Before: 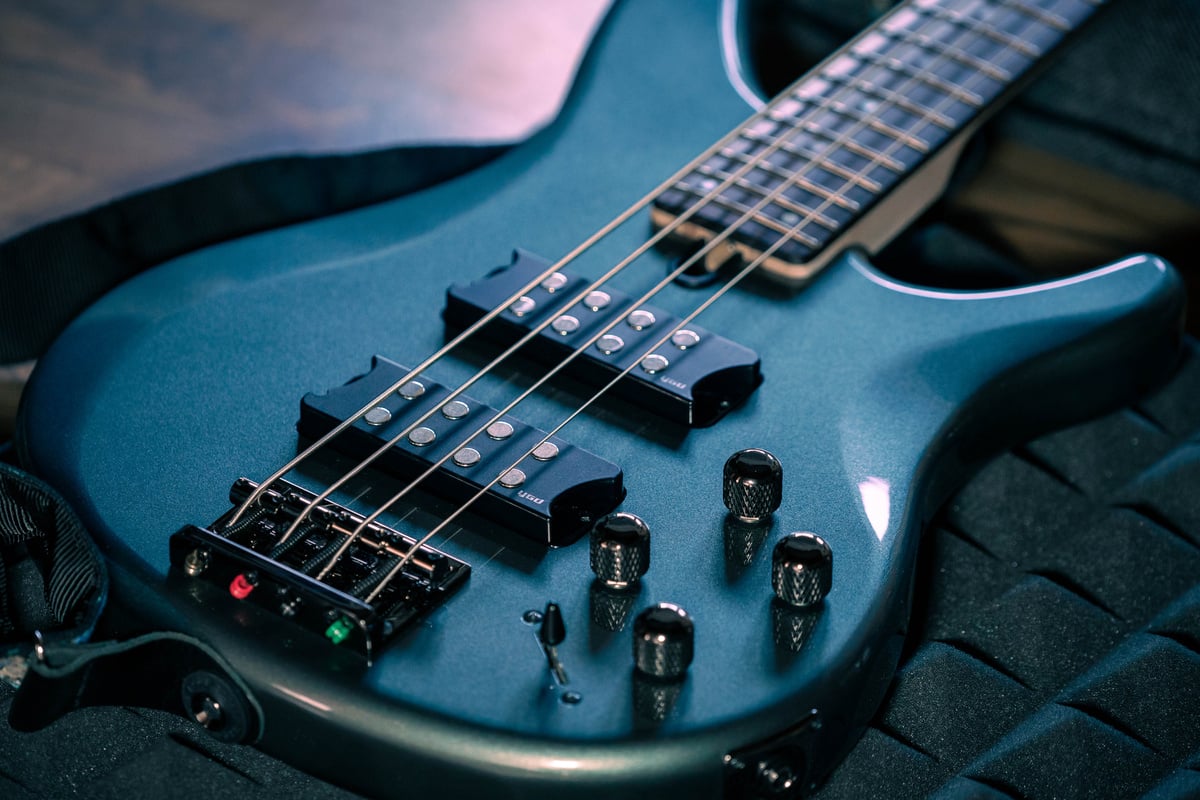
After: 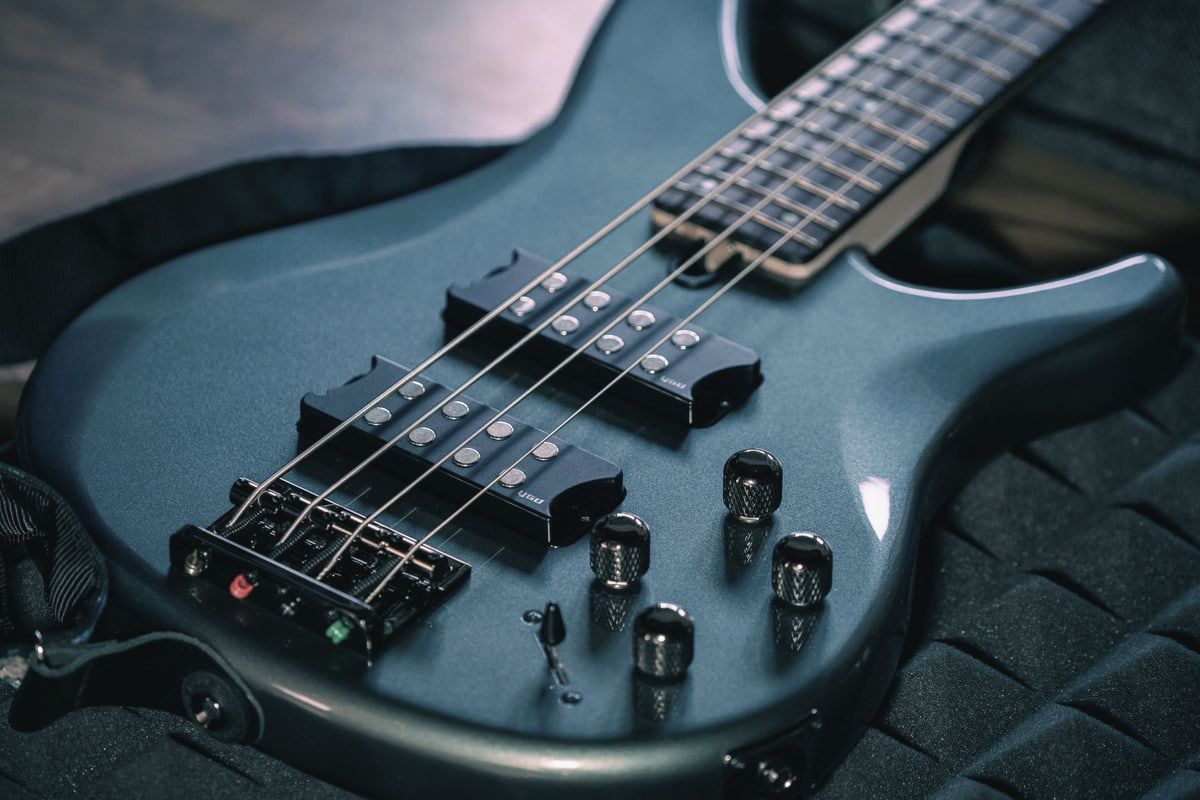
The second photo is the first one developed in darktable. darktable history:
contrast brightness saturation: contrast -0.05, saturation -0.41
color balance: mode lift, gamma, gain (sRGB), lift [1, 1, 1.022, 1.026]
